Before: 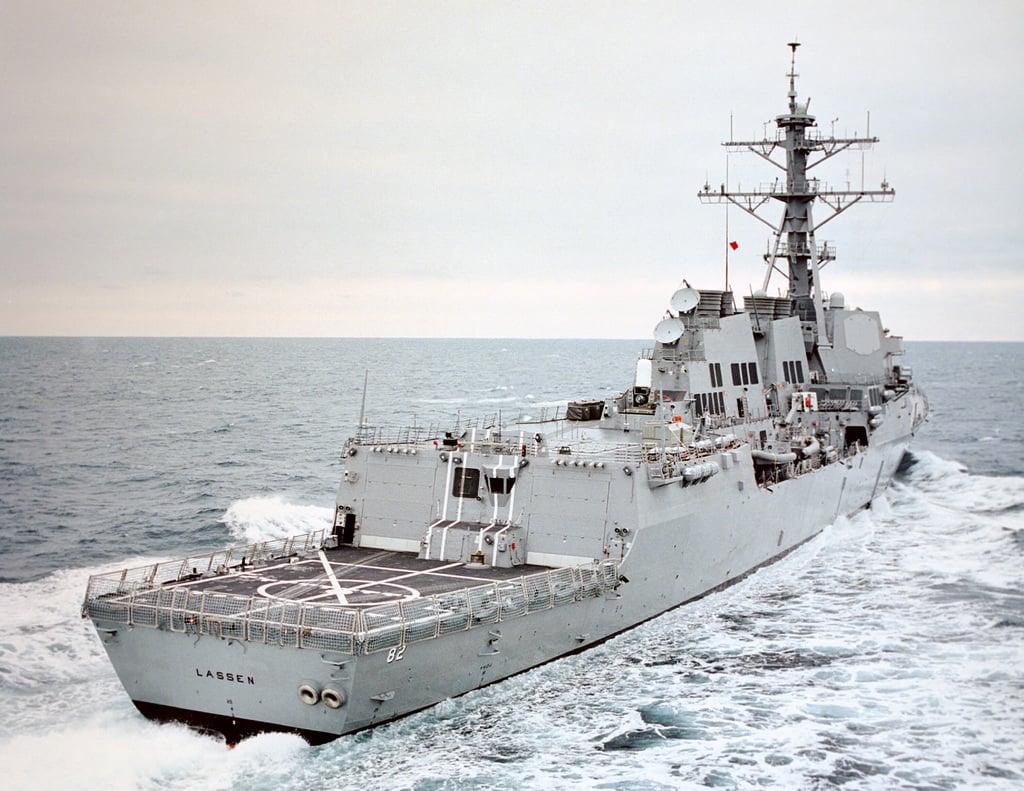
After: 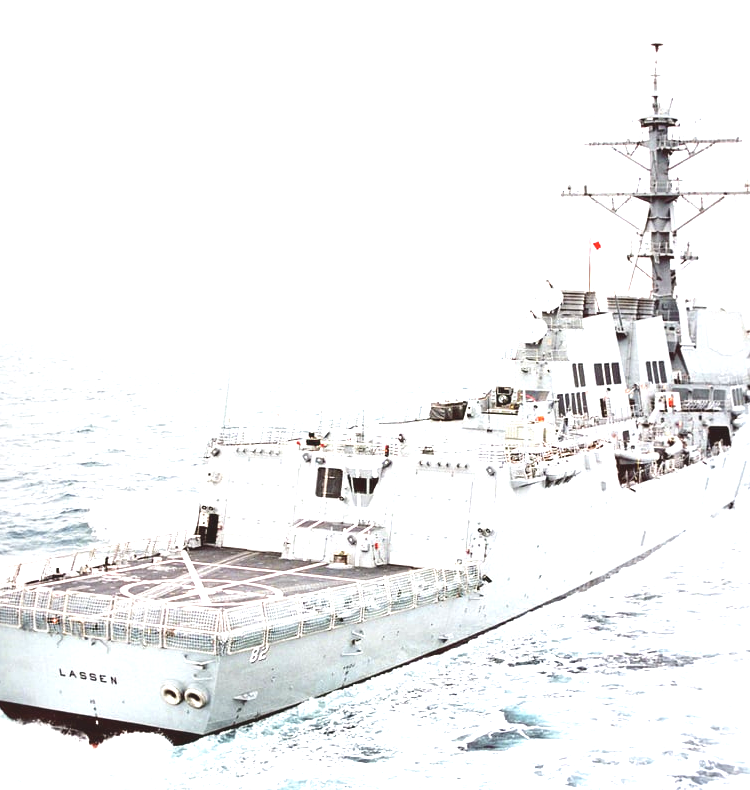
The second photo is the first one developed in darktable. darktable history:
exposure: black level correction 0, exposure 1.388 EV, compensate exposure bias true, compensate highlight preservation false
crop: left 13.443%, right 13.31%
color balance: lift [1.007, 1, 1, 1], gamma [1.097, 1, 1, 1]
local contrast: mode bilateral grid, contrast 15, coarseness 36, detail 105%, midtone range 0.2
